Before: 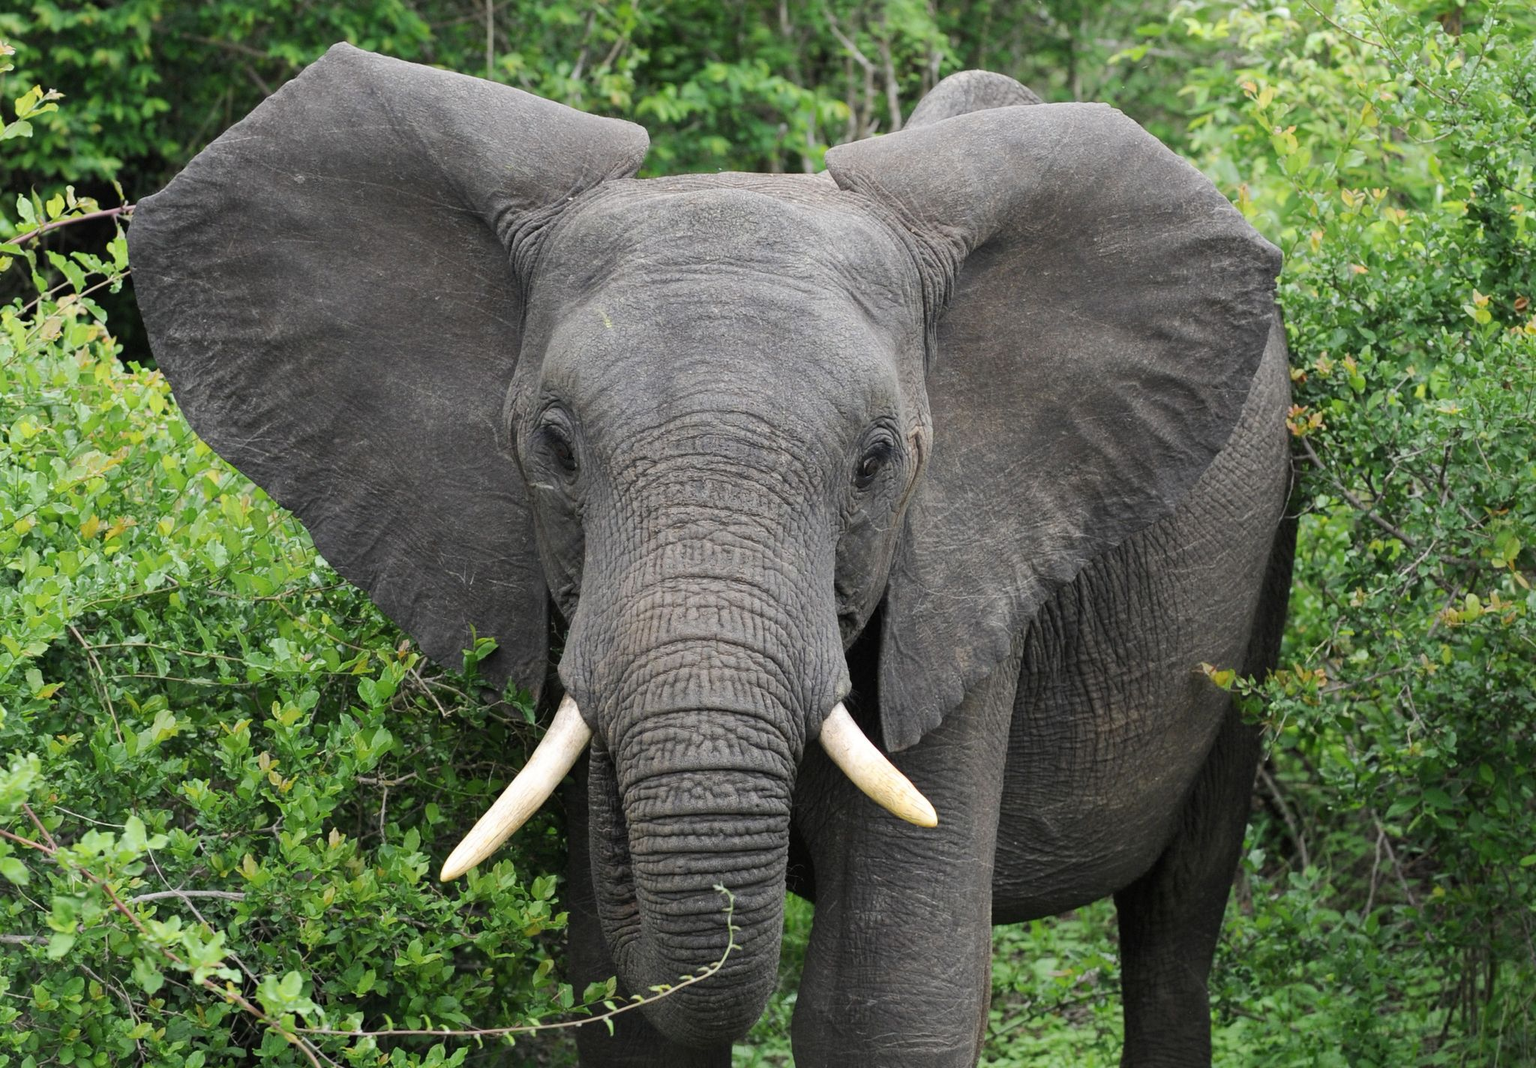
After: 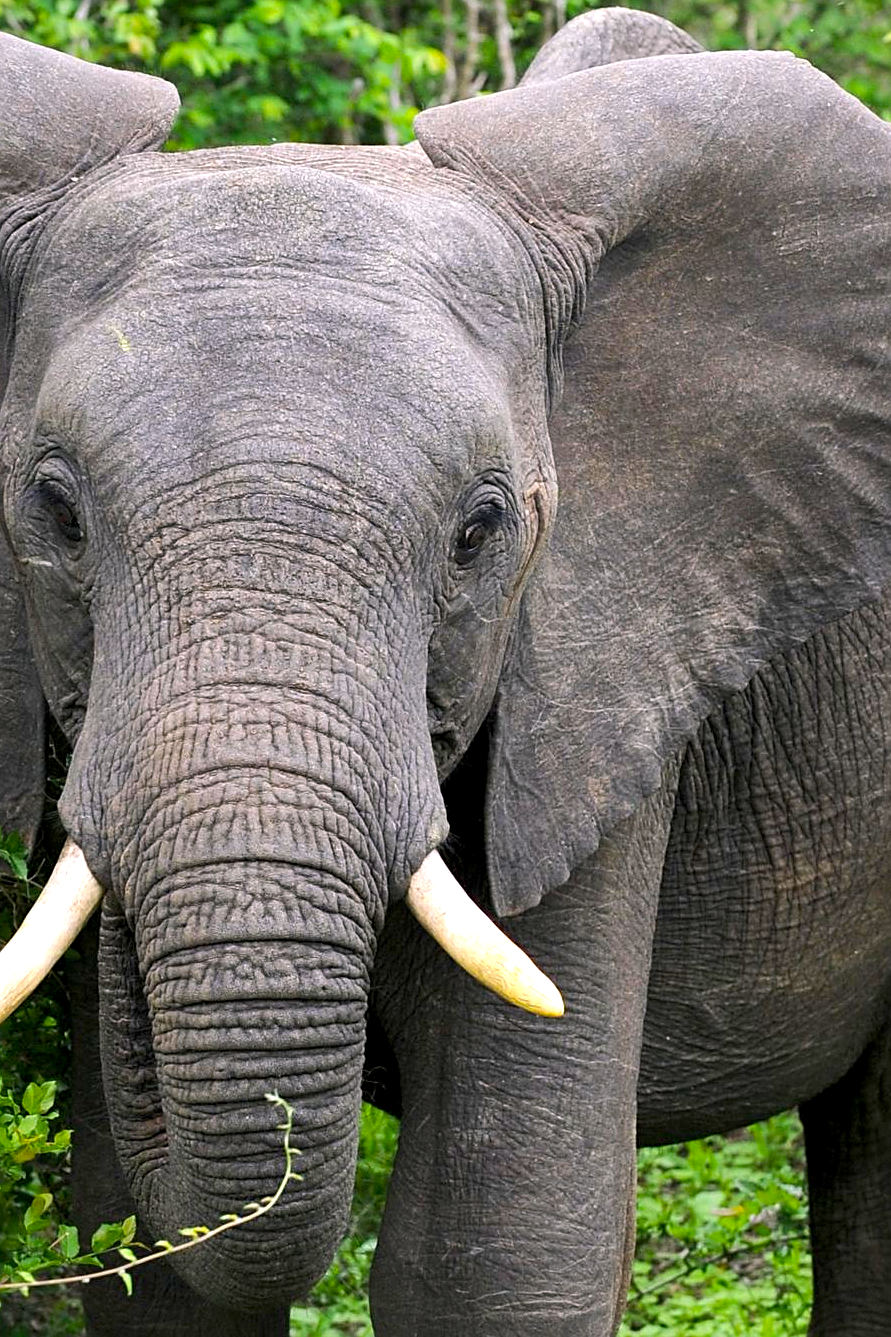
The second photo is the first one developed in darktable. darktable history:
crop: left 33.54%, top 6.086%, right 22.773%
exposure: exposure 0.203 EV, compensate highlight preservation false
color balance rgb: highlights gain › chroma 1.557%, highlights gain › hue 307.06°, global offset › luminance -0.499%, perceptual saturation grading › global saturation 0.801%, perceptual brilliance grading › highlights 9.519%, perceptual brilliance grading › mid-tones 5.378%, global vibrance 50.102%
sharpen: on, module defaults
